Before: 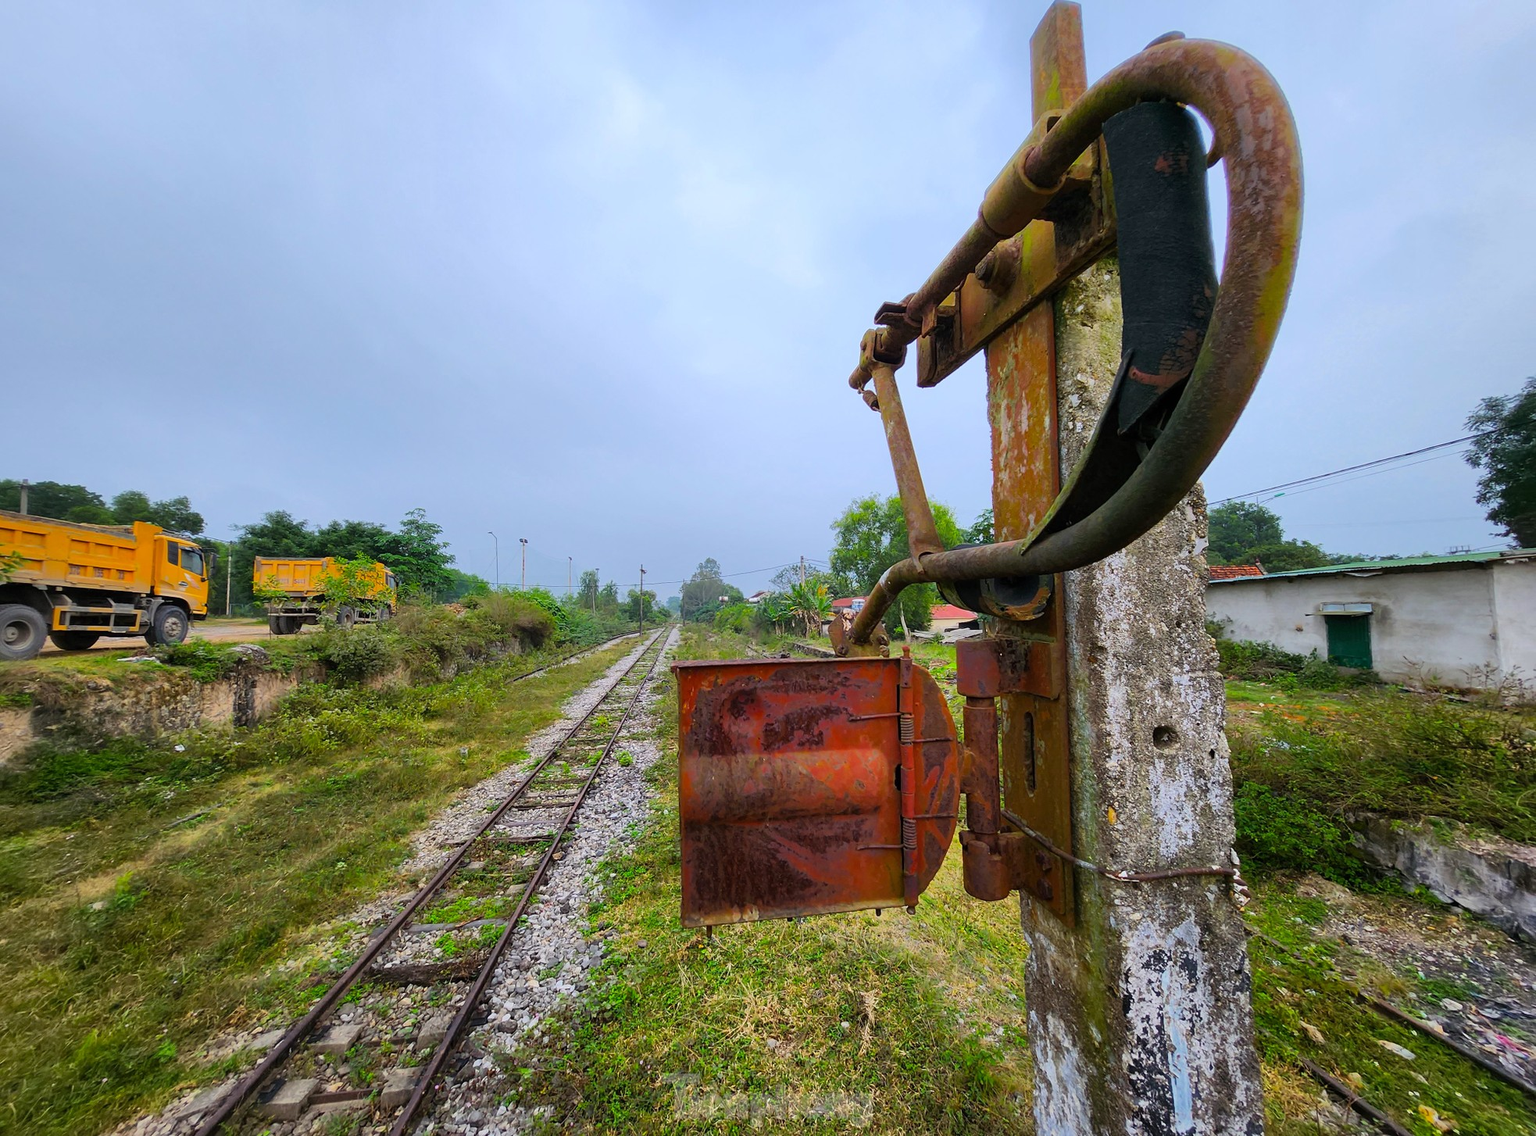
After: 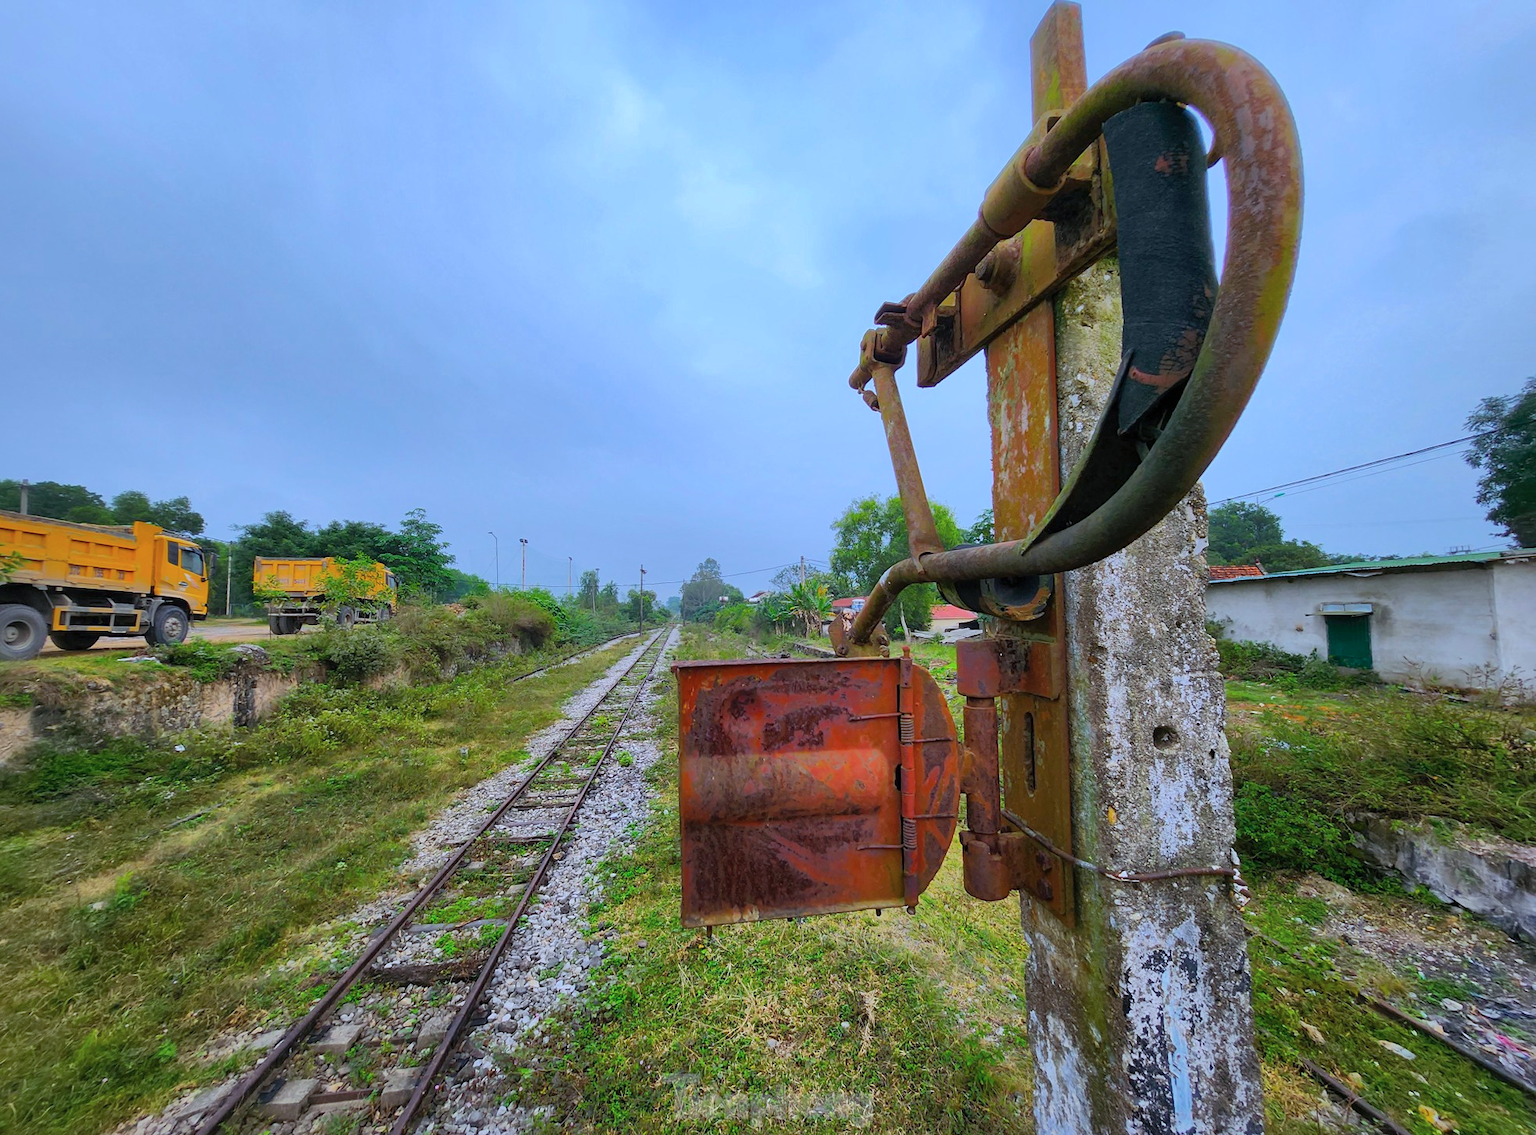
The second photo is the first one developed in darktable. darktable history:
color calibration: x 0.37, y 0.377, temperature 4293.54 K
shadows and highlights: on, module defaults
